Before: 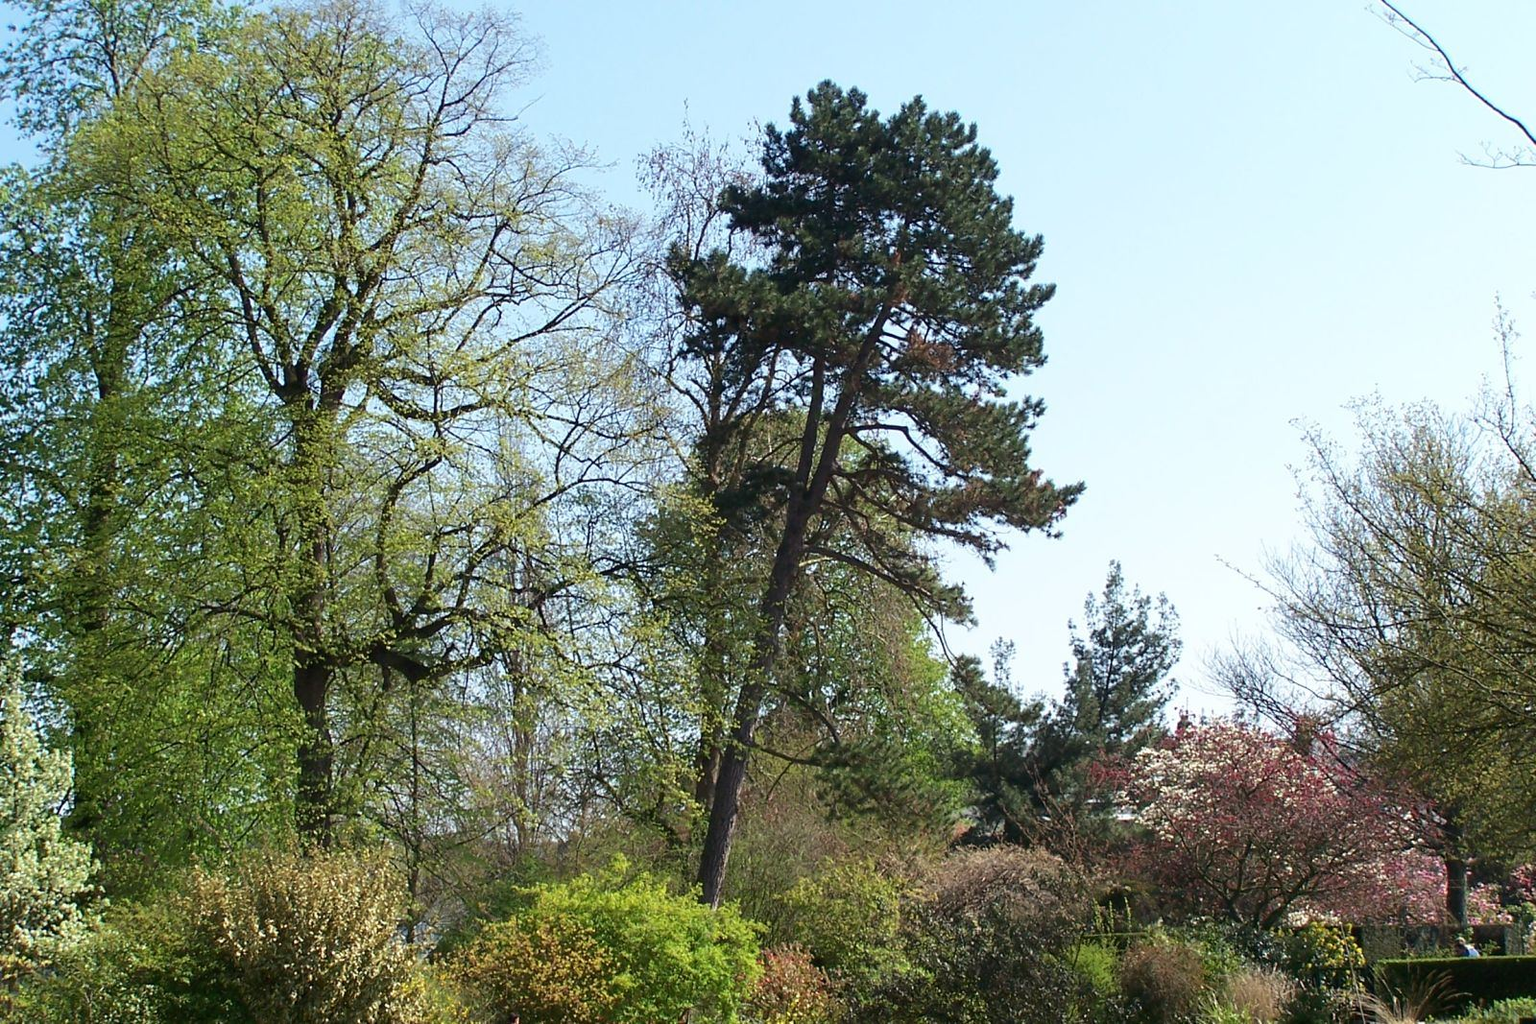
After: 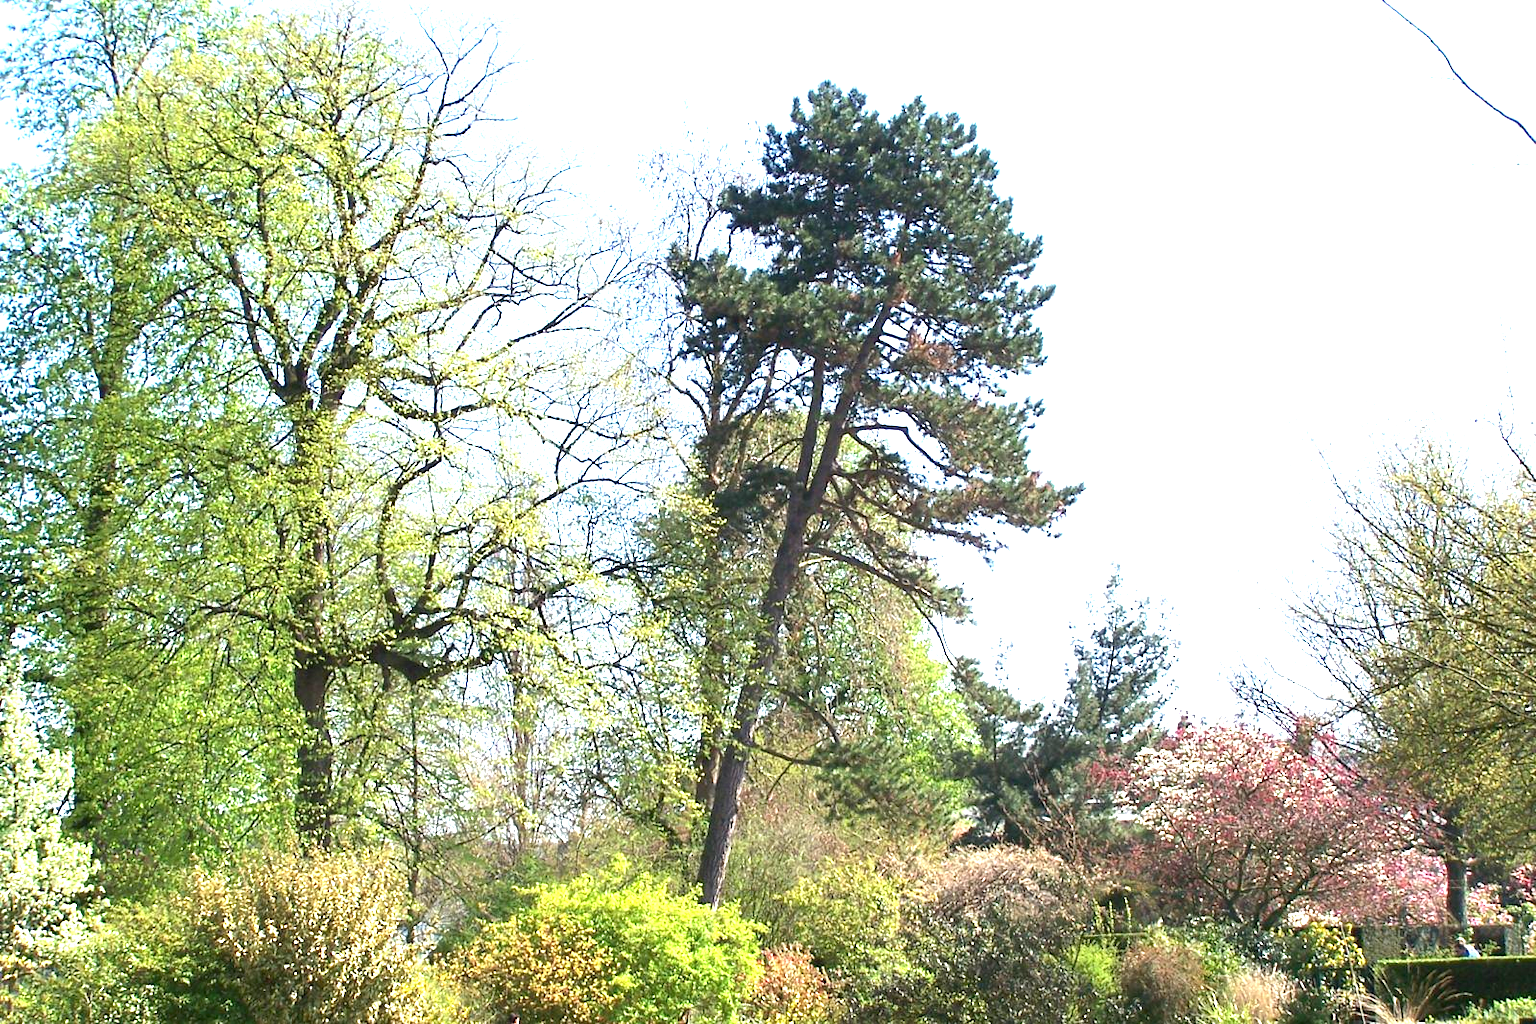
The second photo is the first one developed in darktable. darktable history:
exposure: black level correction 0, exposure 1.708 EV, compensate highlight preservation false
